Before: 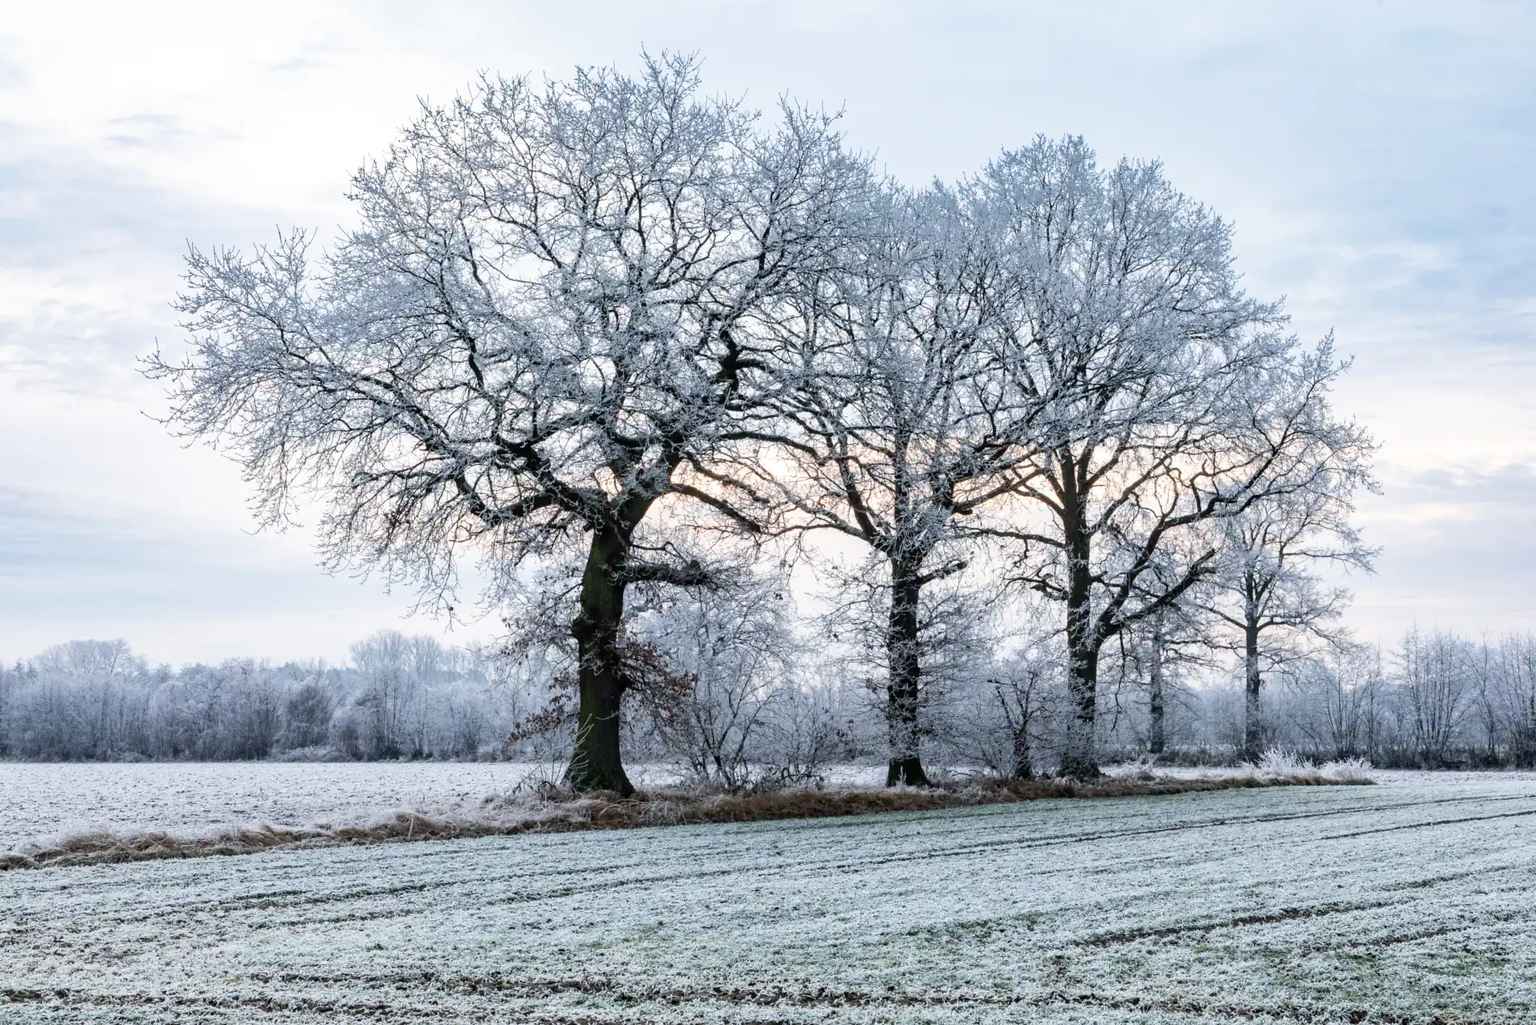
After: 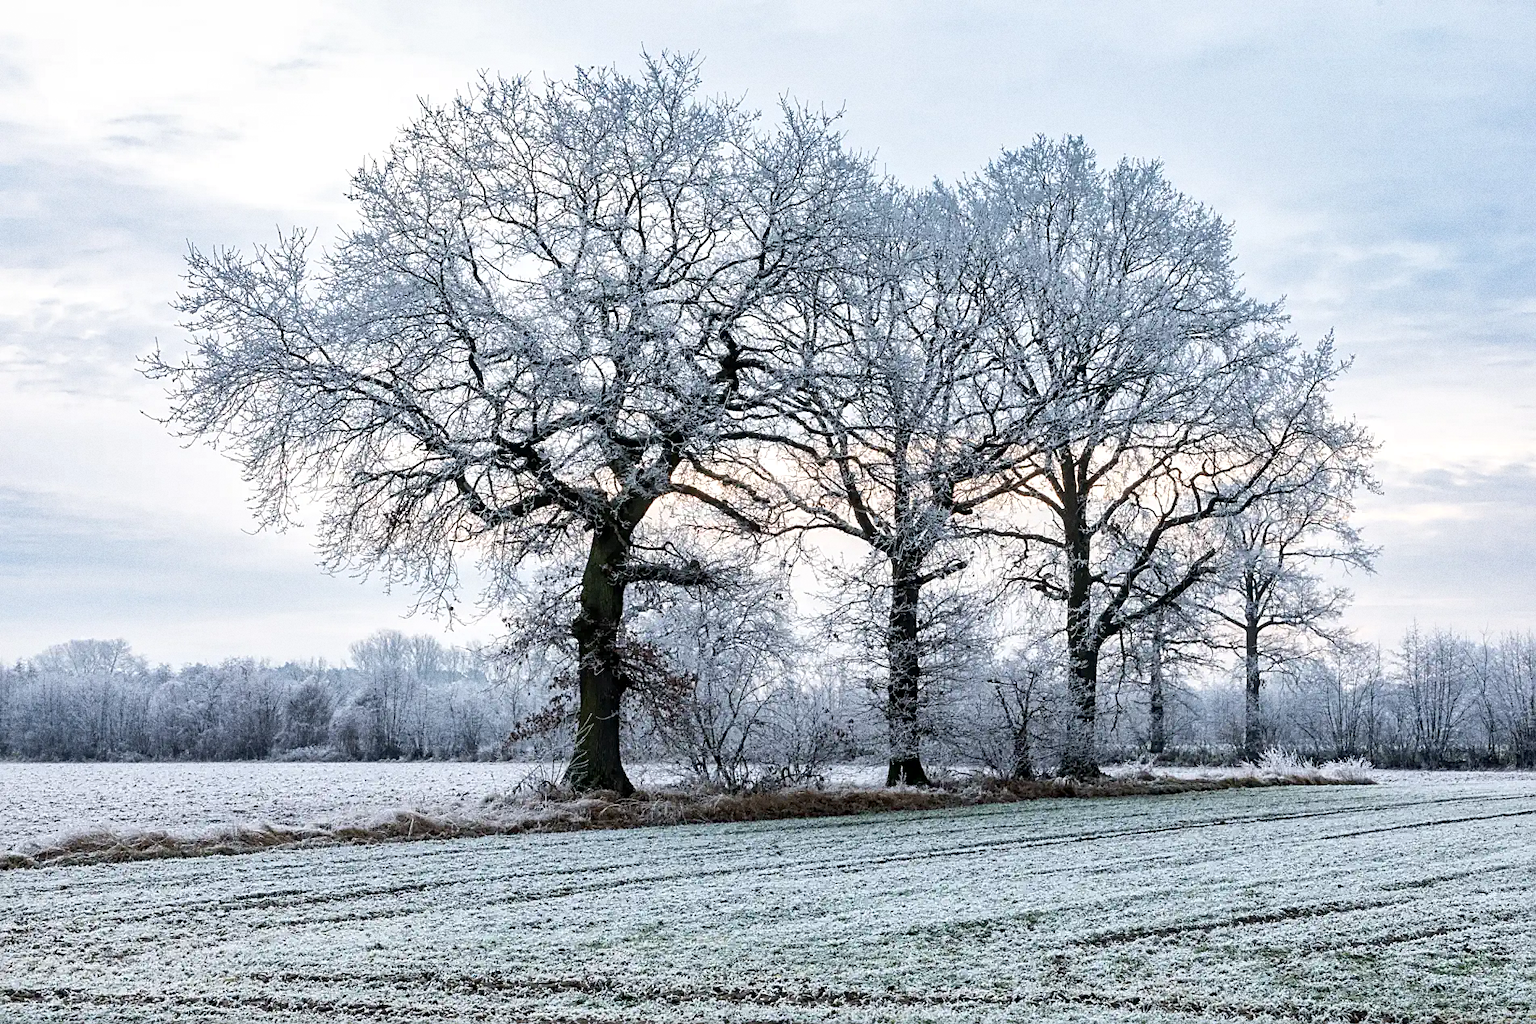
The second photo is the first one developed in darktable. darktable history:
local contrast: mode bilateral grid, contrast 20, coarseness 50, detail 130%, midtone range 0.2
grain: coarseness 0.09 ISO, strength 40%
sharpen: on, module defaults
